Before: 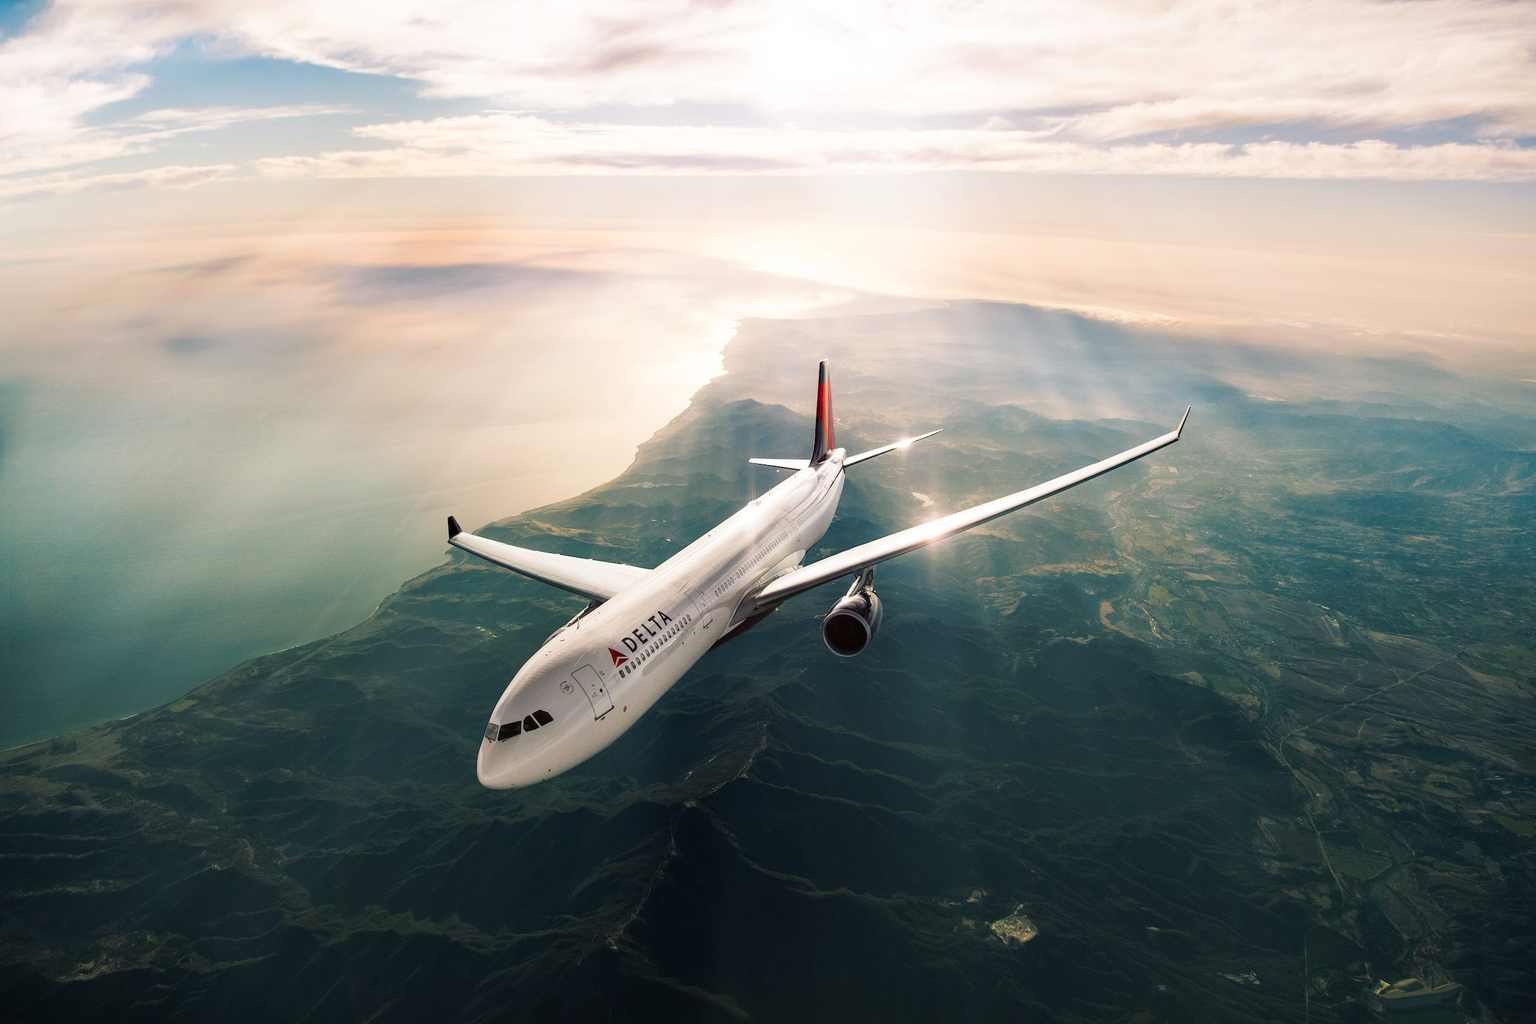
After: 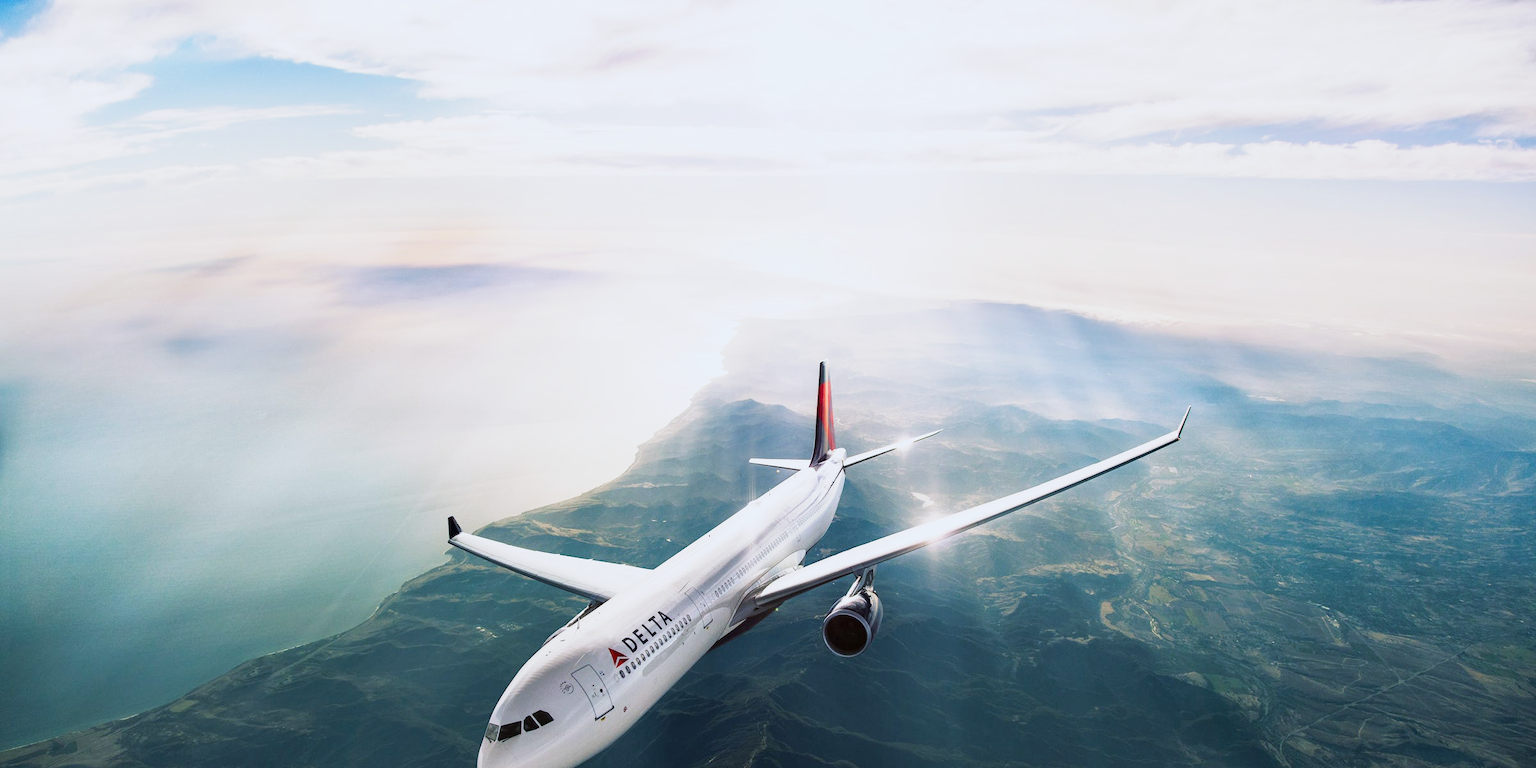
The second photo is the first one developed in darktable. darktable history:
crop: bottom 24.967%
white balance: red 0.926, green 1.003, blue 1.133
base curve: curves: ch0 [(0, 0) (0.088, 0.125) (0.176, 0.251) (0.354, 0.501) (0.613, 0.749) (1, 0.877)], preserve colors none
